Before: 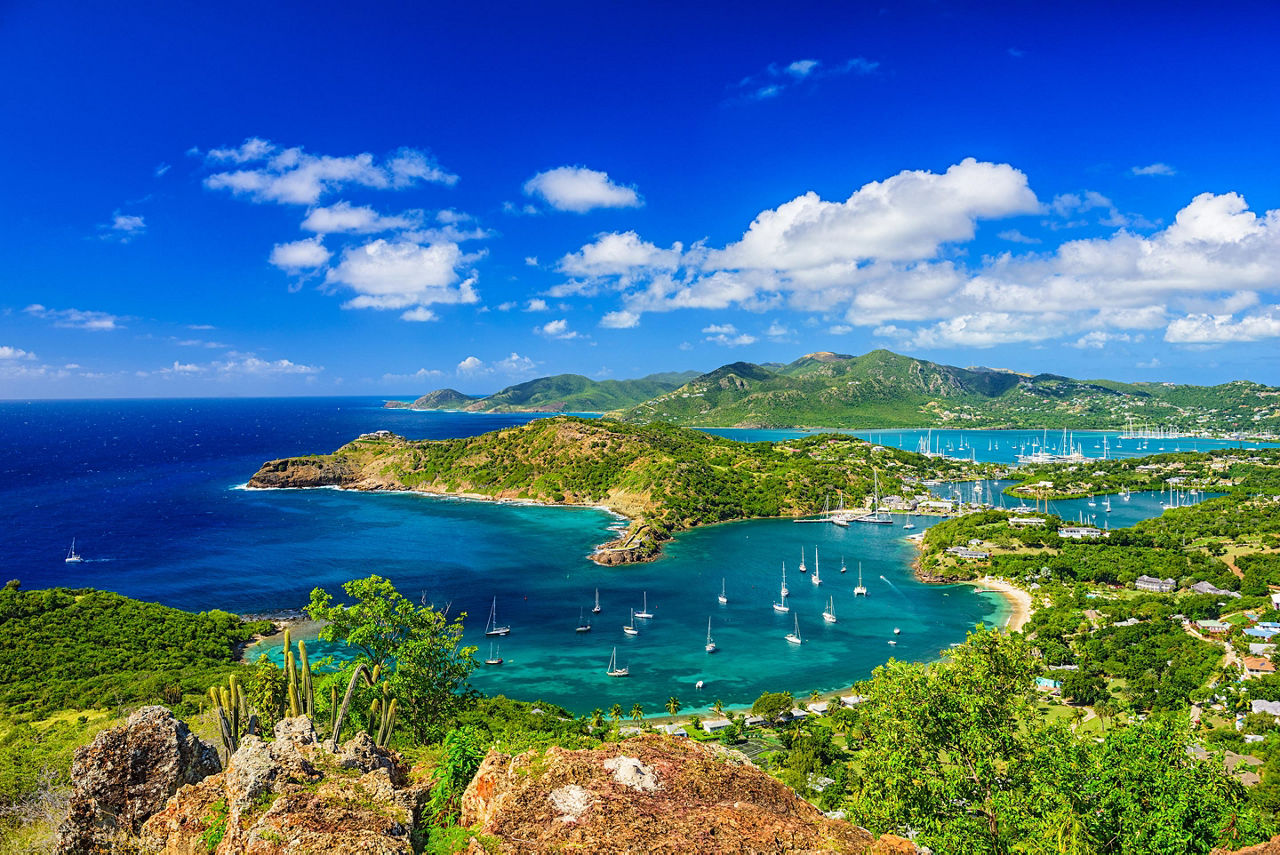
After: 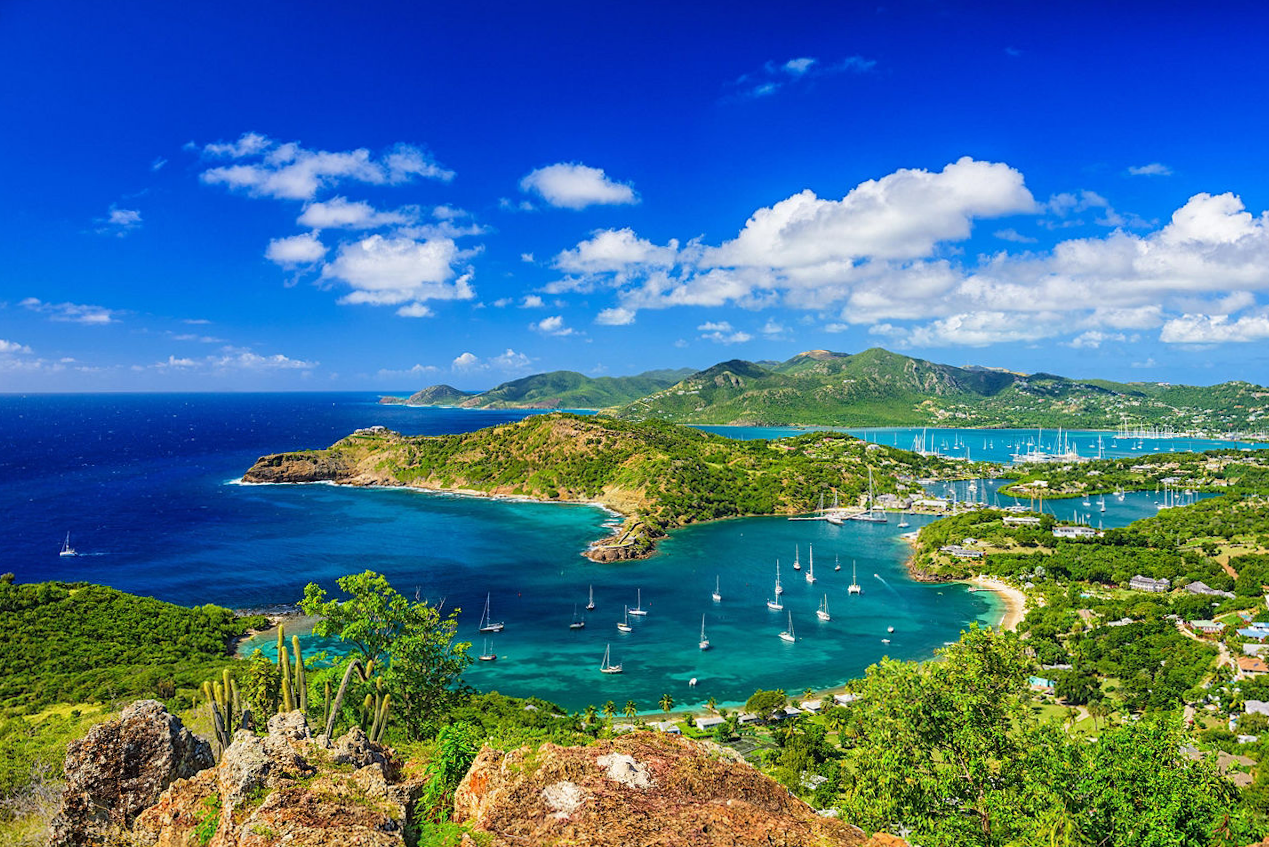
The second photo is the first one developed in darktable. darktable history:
crop and rotate: angle -0.328°
